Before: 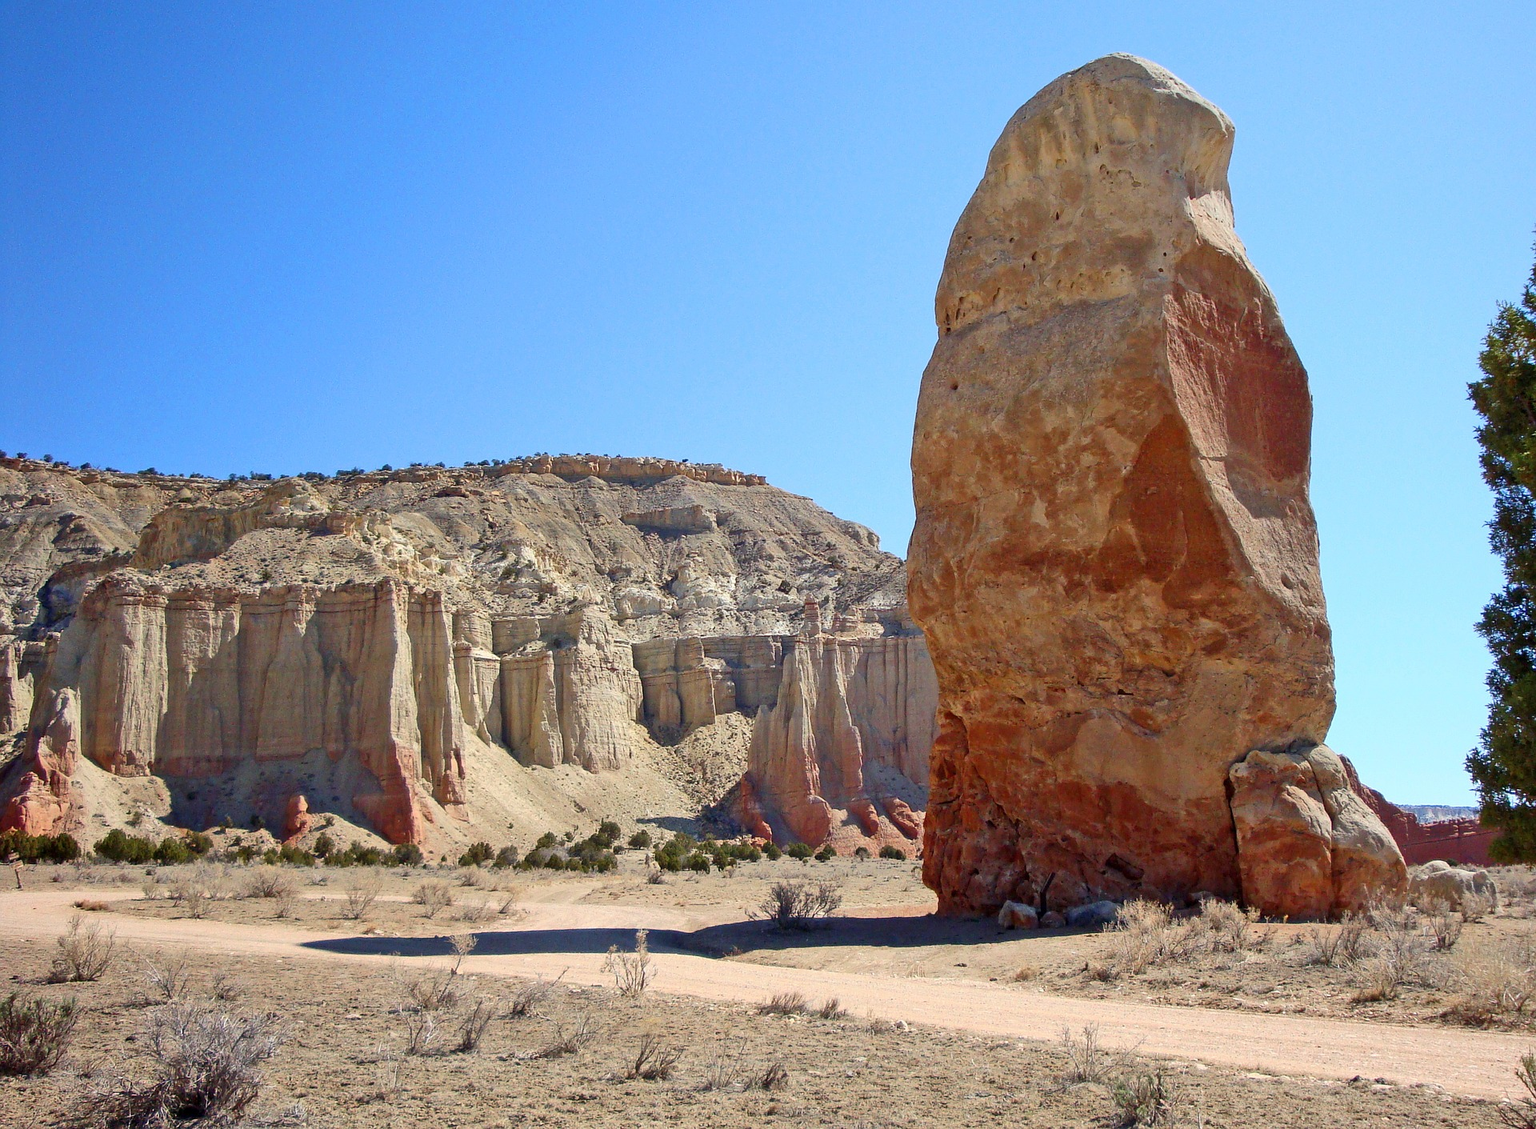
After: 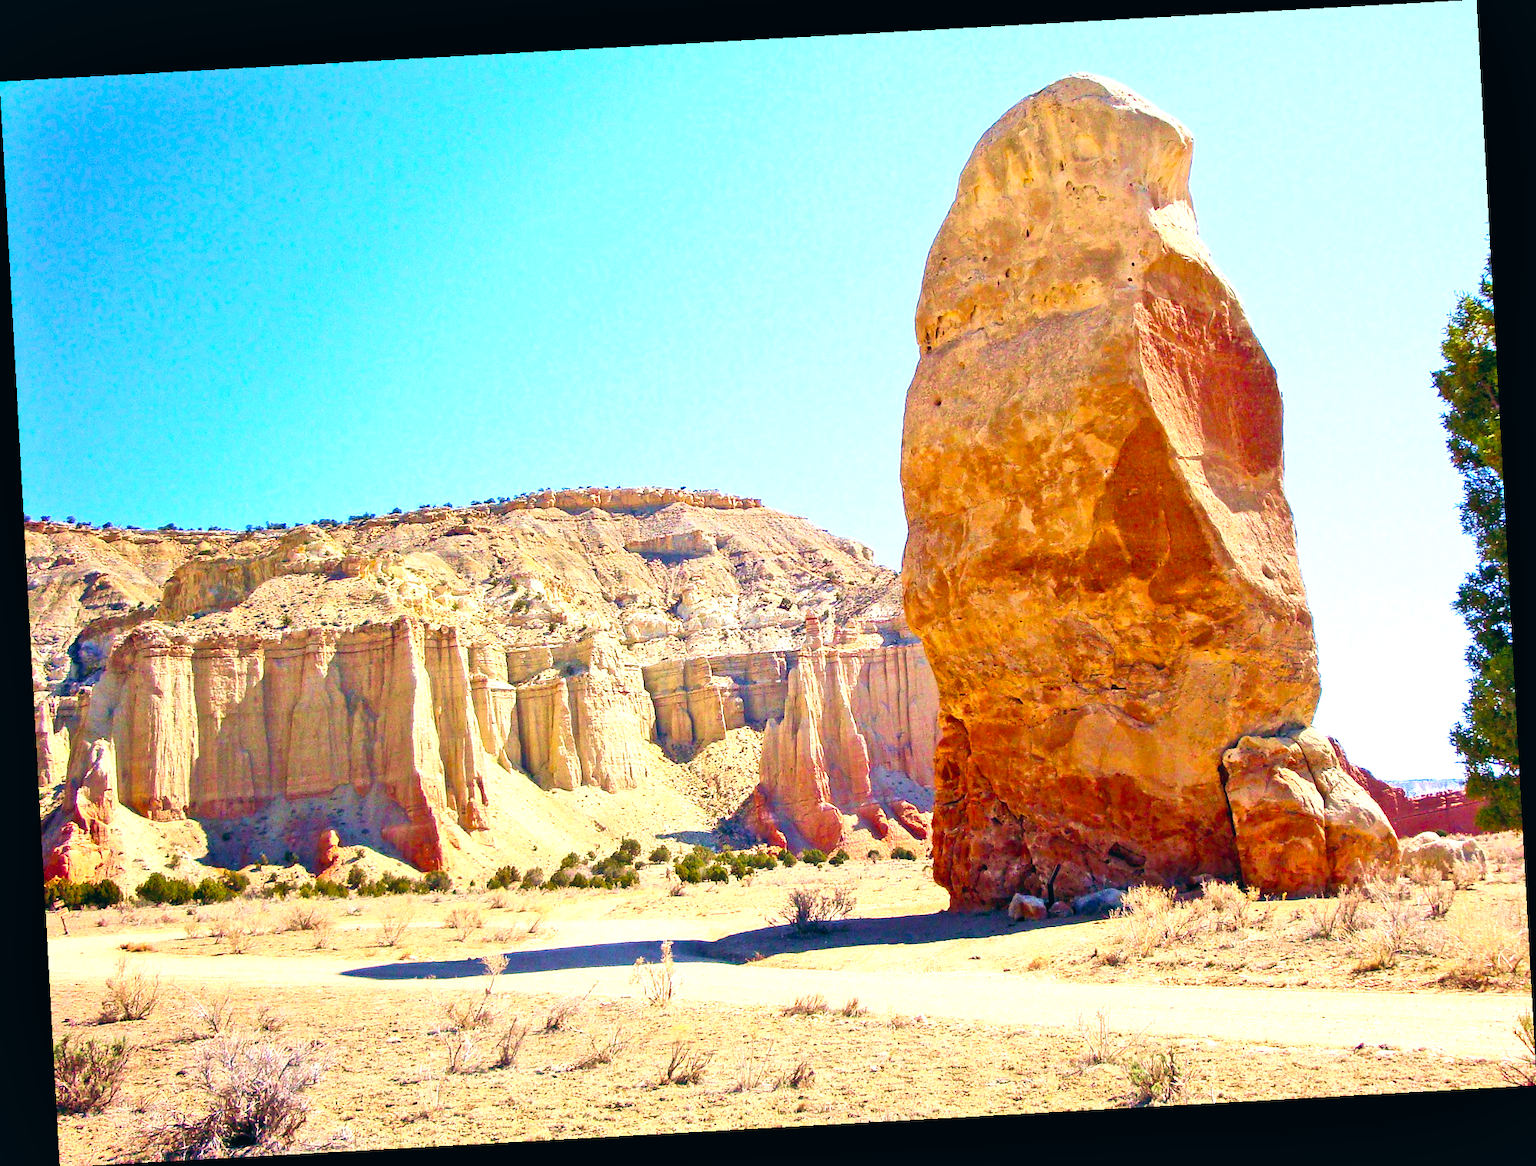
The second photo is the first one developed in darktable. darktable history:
shadows and highlights: radius 110.86, shadows 51.09, white point adjustment 9.16, highlights -4.17, highlights color adjustment 32.2%, soften with gaussian
color balance: lift [1, 0.998, 1.001, 1.002], gamma [1, 1.02, 1, 0.98], gain [1, 1.02, 1.003, 0.98]
rotate and perspective: rotation -3.18°, automatic cropping off
contrast brightness saturation: contrast 0.2, brightness 0.16, saturation 0.22
base curve: curves: ch0 [(0, 0) (0.088, 0.125) (0.176, 0.251) (0.354, 0.501) (0.613, 0.749) (1, 0.877)], preserve colors none
velvia: strength 45%
color balance rgb: linear chroma grading › global chroma 15%, perceptual saturation grading › global saturation 30%
